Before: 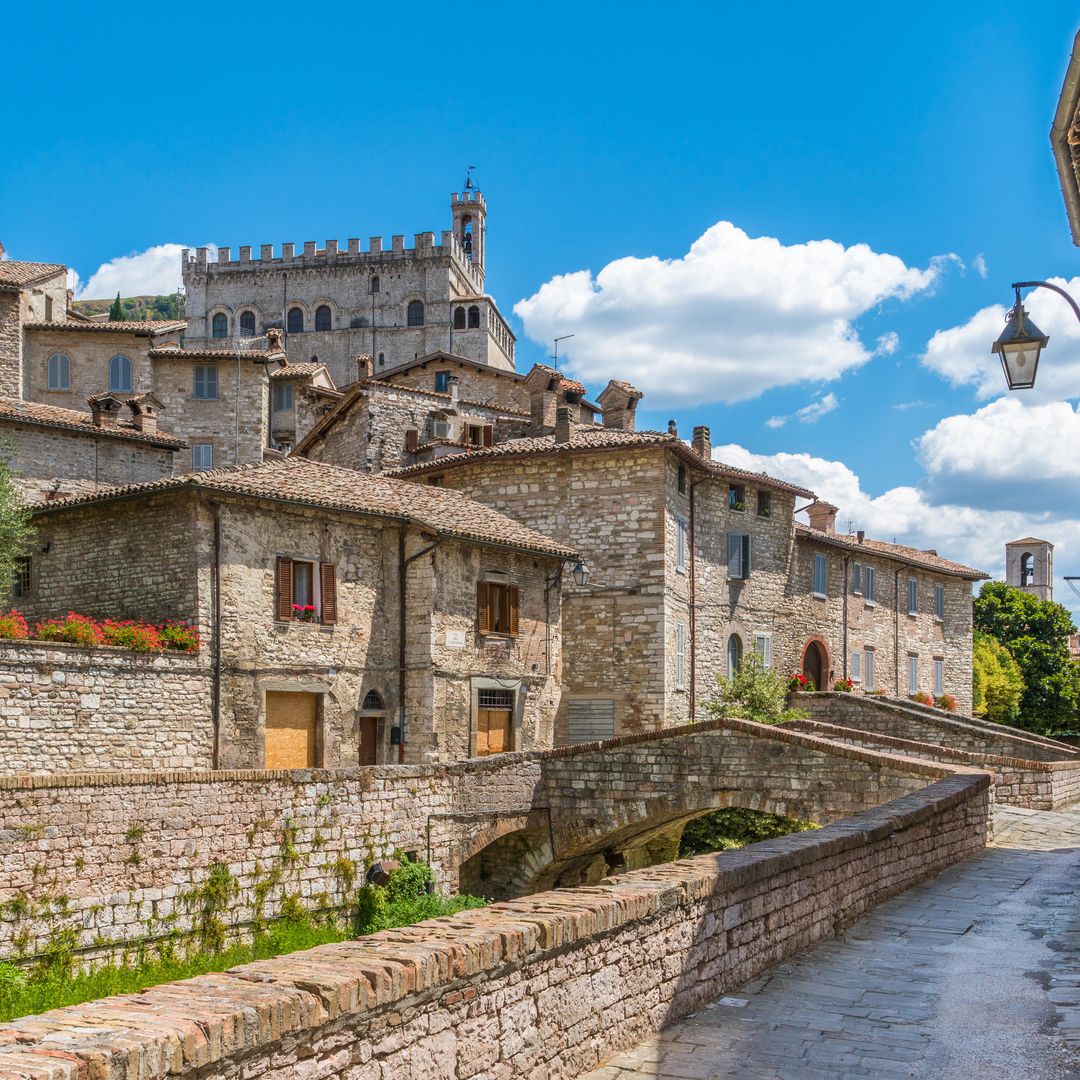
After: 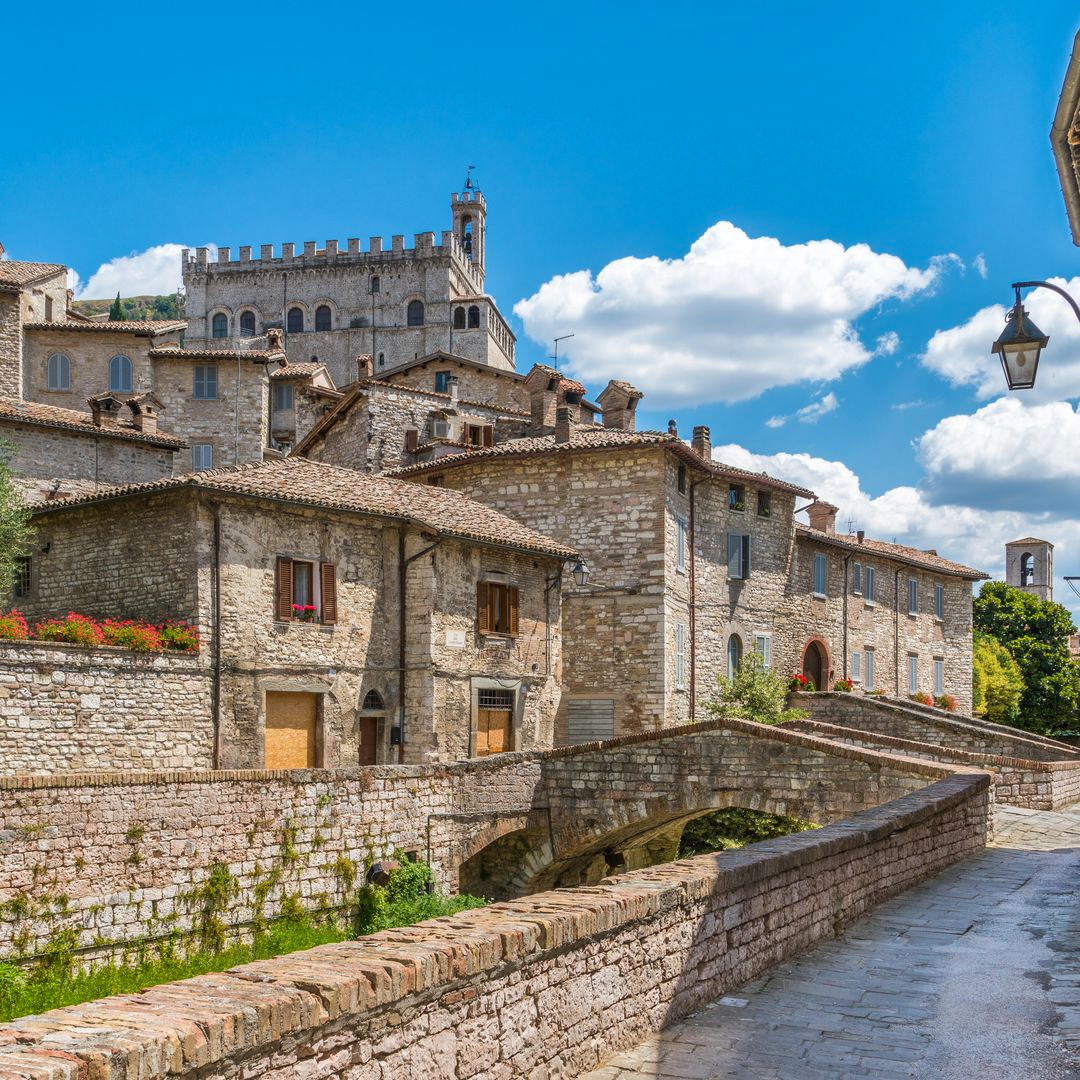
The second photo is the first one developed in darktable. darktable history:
shadows and highlights: white point adjustment 0.84, soften with gaussian
